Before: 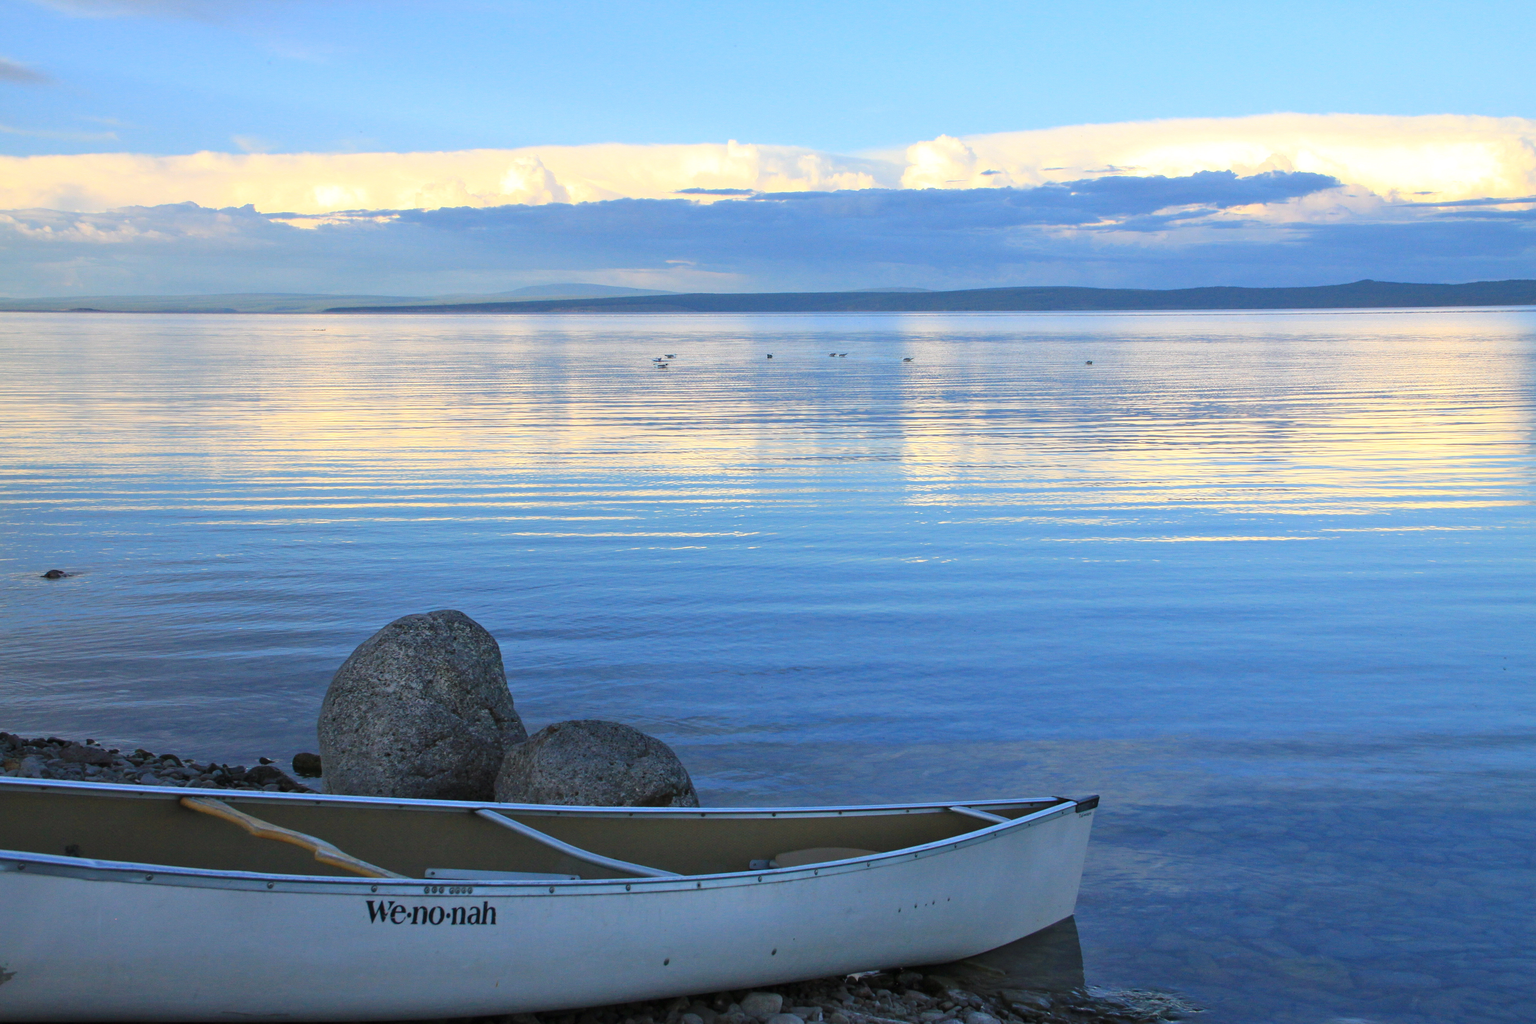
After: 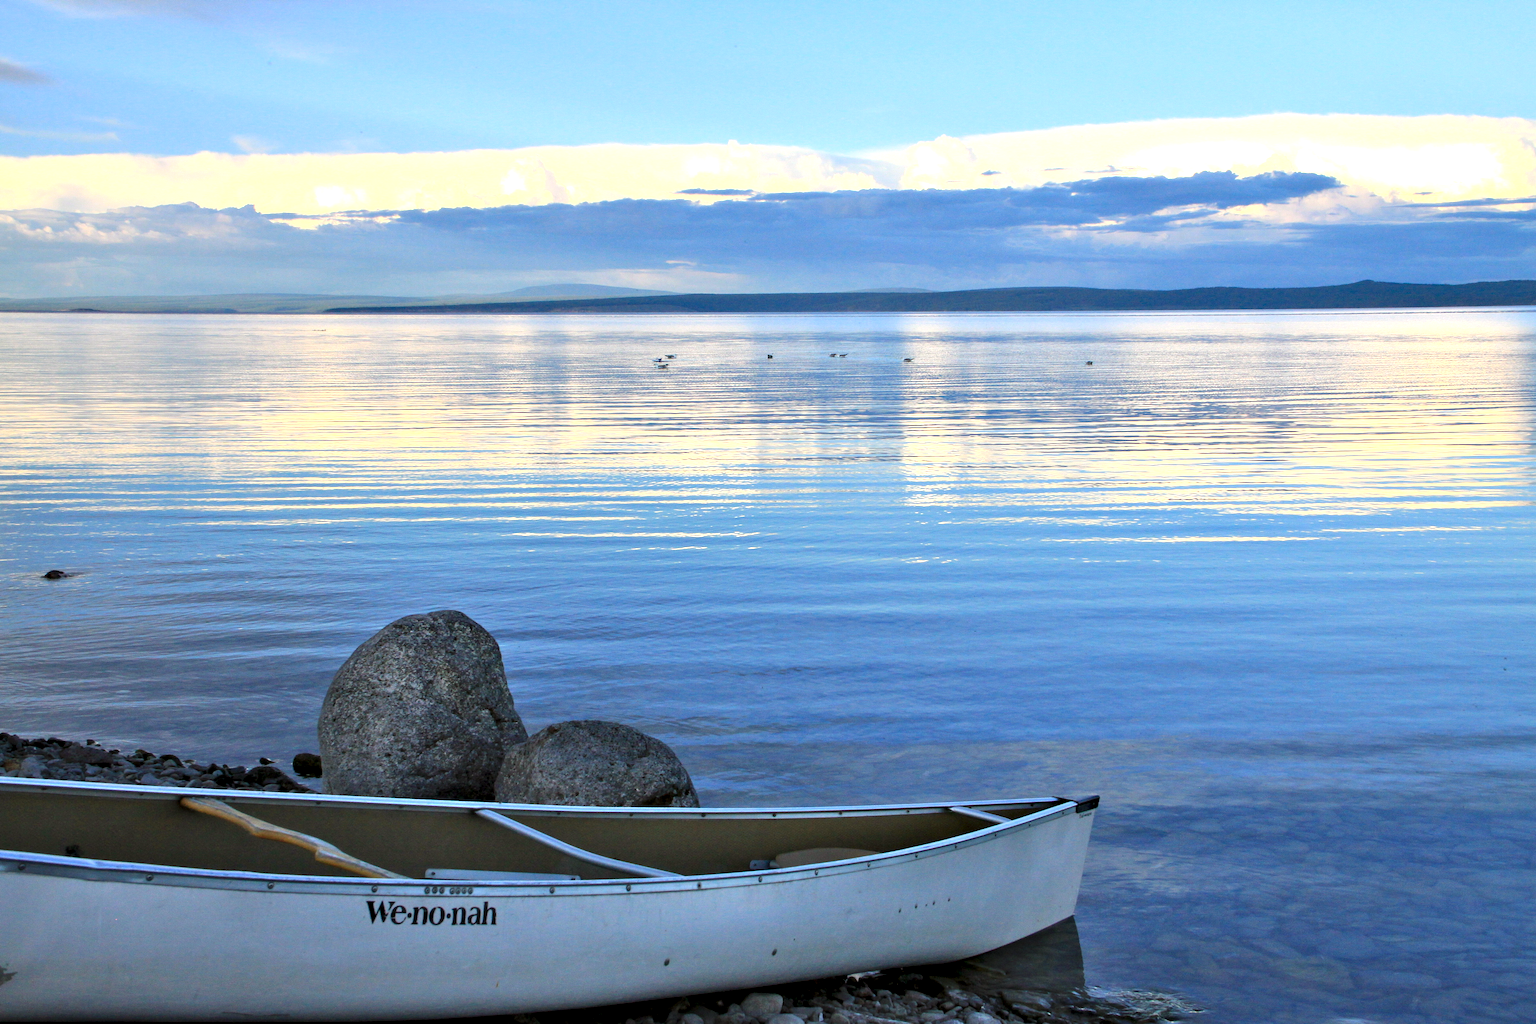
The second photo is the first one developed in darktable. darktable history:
contrast equalizer: octaves 7, y [[0.6 ×6], [0.55 ×6], [0 ×6], [0 ×6], [0 ×6]]
exposure: black level correction 0, exposure 0.5 EV, compensate exposure bias true, compensate highlight preservation false
haze removal: strength -0.1, adaptive false
